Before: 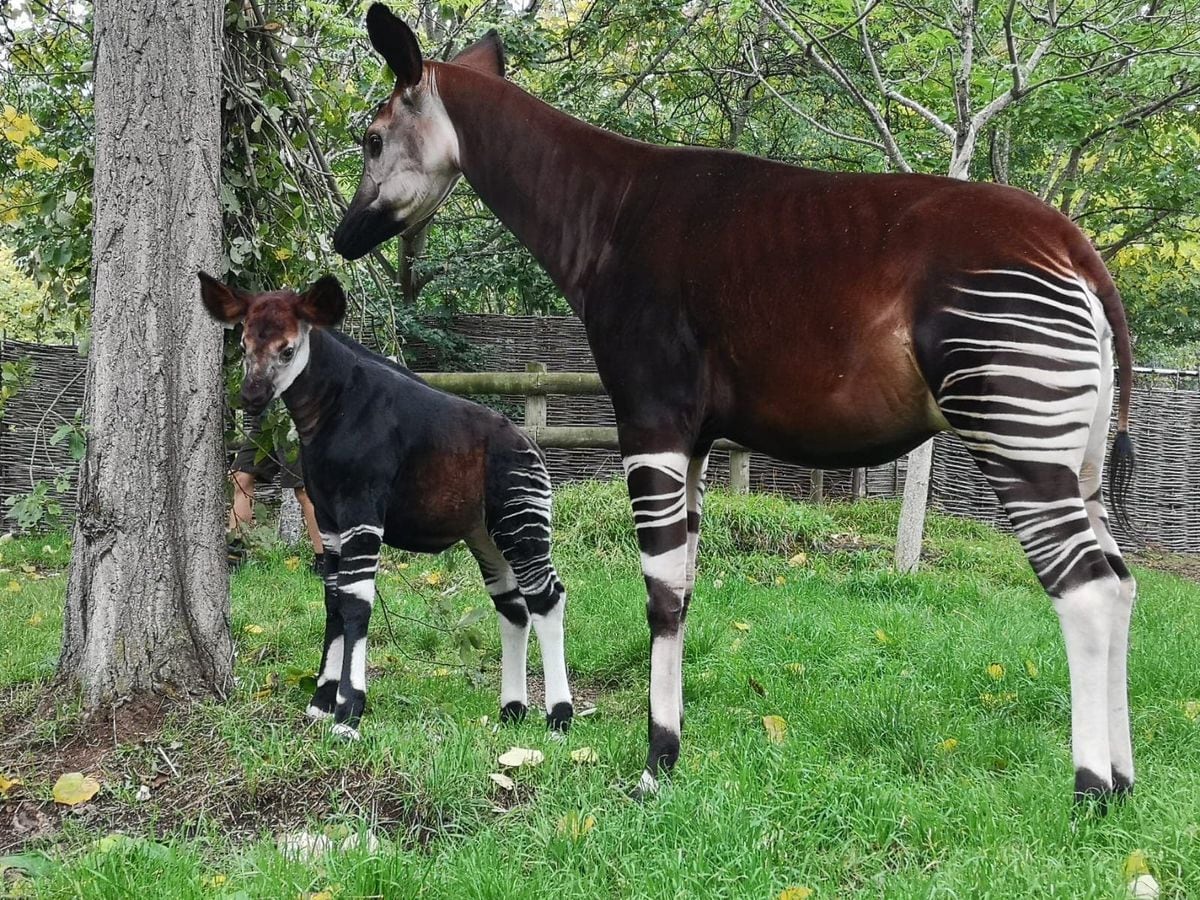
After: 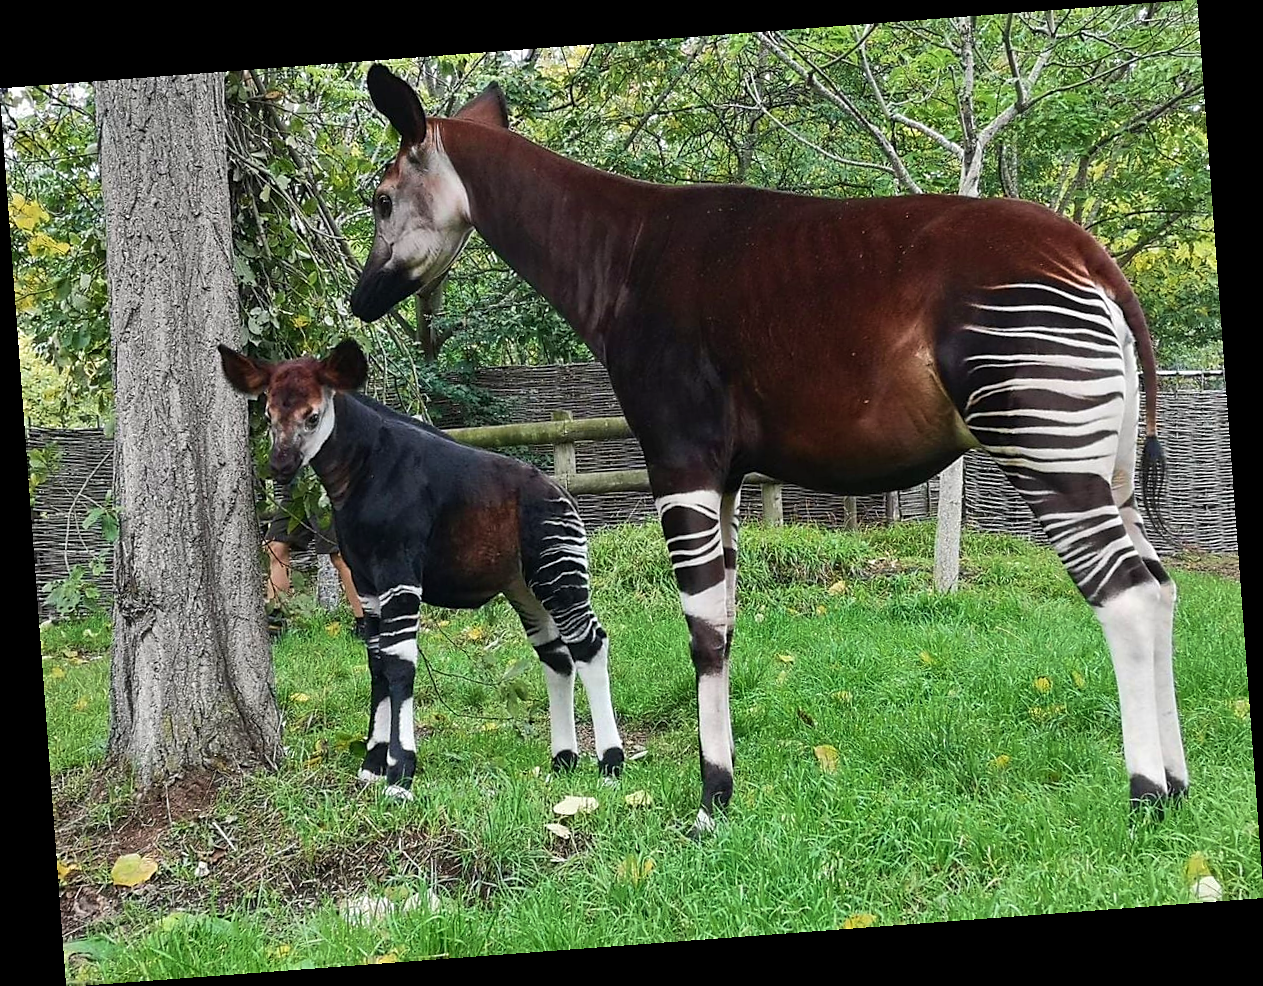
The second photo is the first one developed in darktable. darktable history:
rotate and perspective: rotation -4.25°, automatic cropping off
velvia: on, module defaults
sharpen: radius 1.864, amount 0.398, threshold 1.271
